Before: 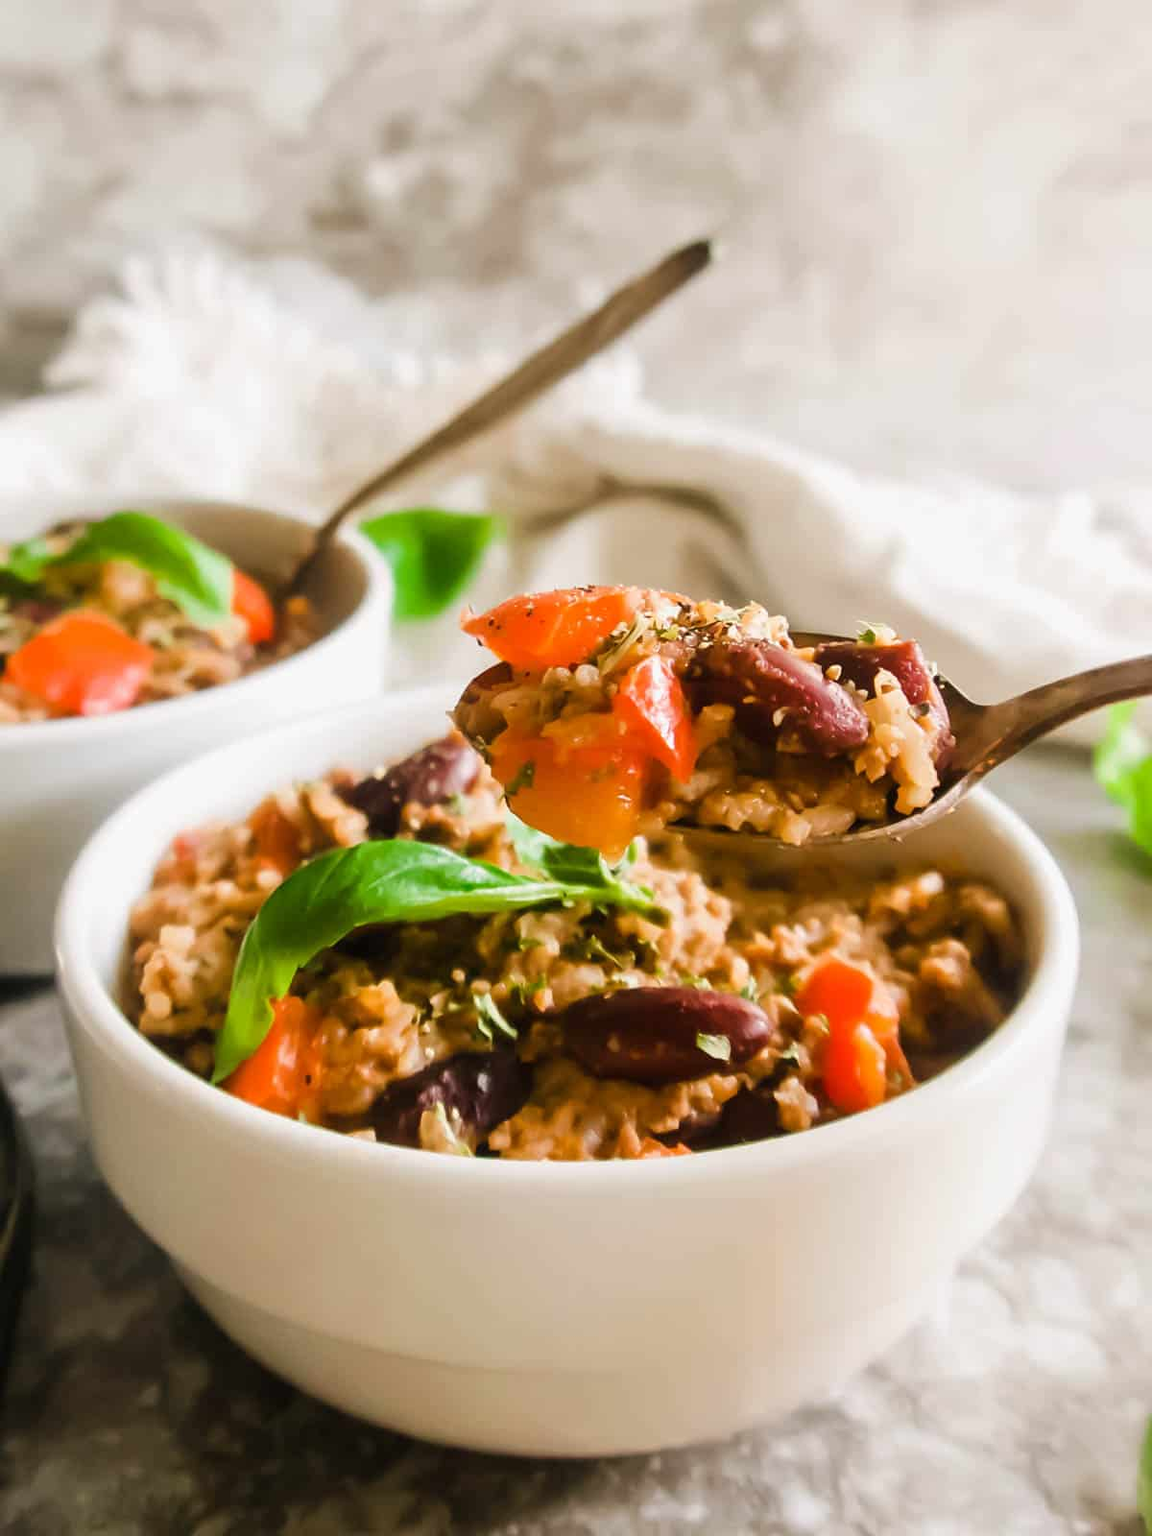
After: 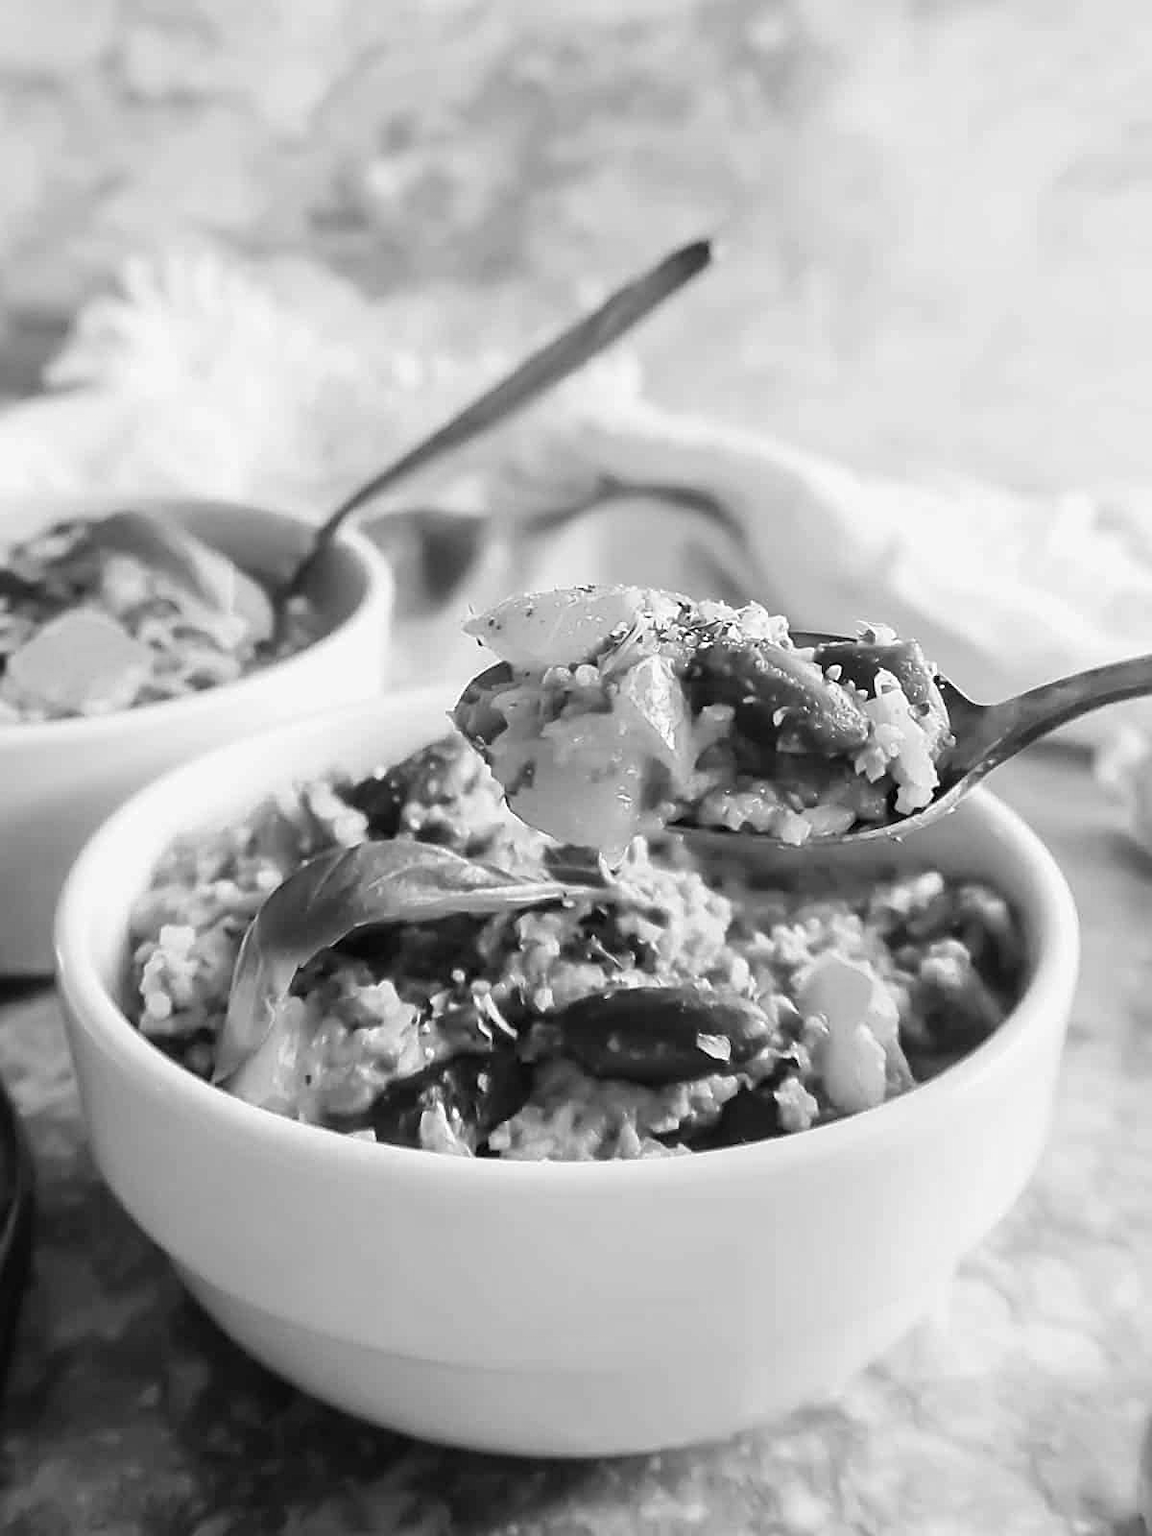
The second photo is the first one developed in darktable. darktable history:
sharpen: on, module defaults
color calibration: output gray [0.714, 0.278, 0, 0], illuminant same as pipeline (D50), adaptation none (bypass)
